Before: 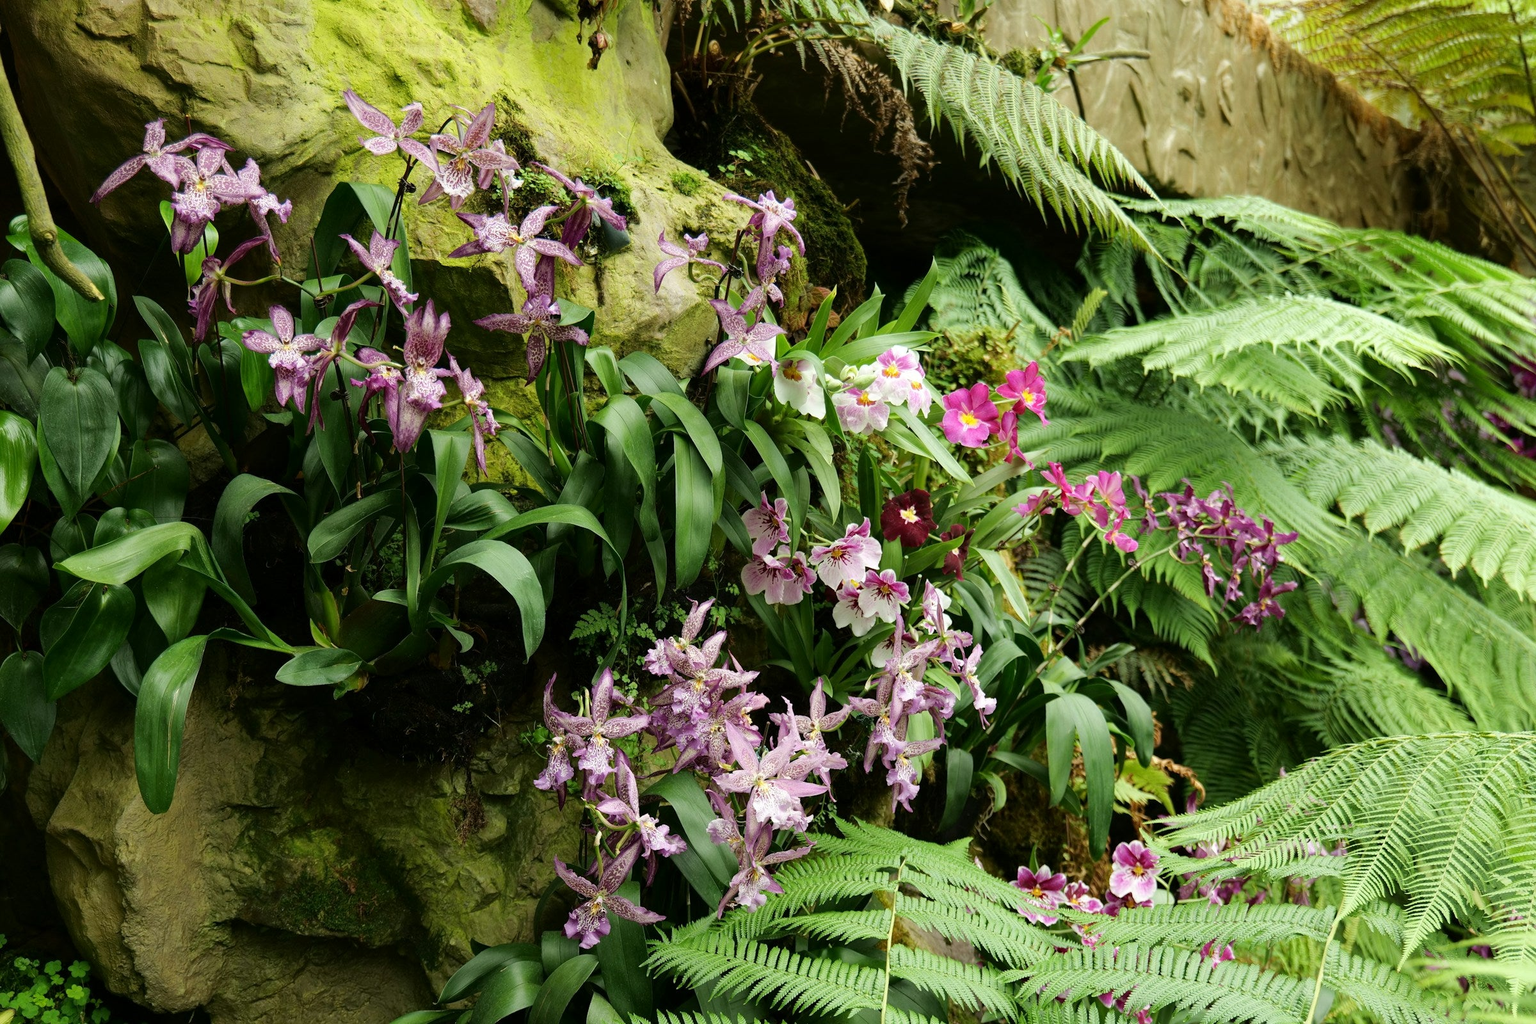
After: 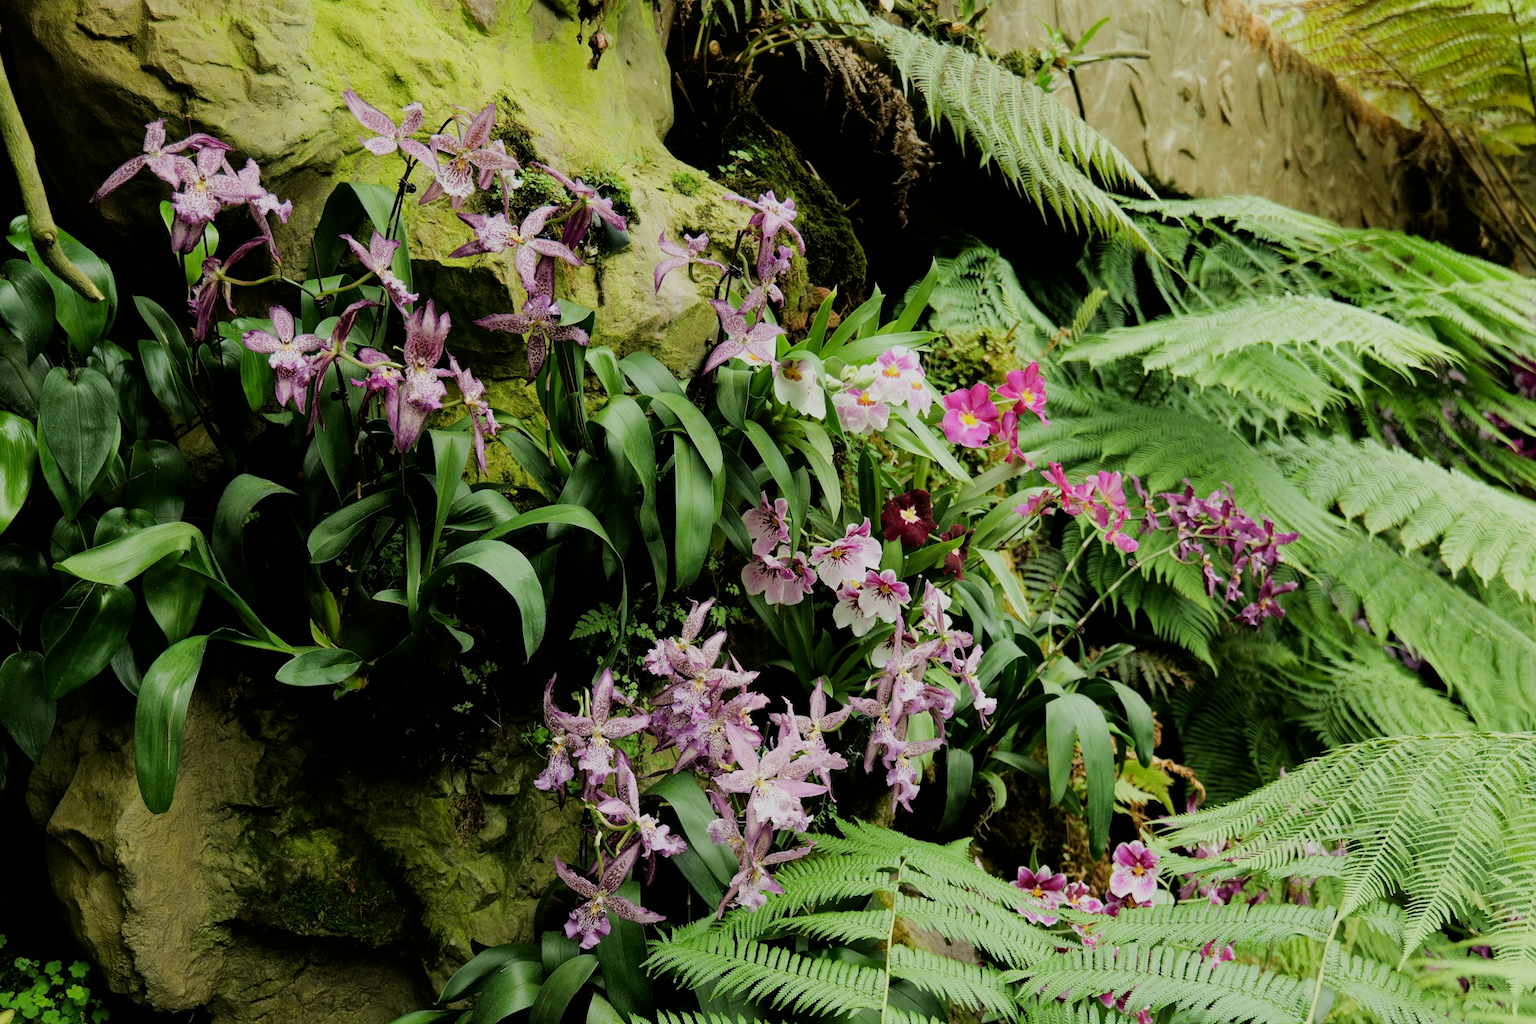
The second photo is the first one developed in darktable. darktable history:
filmic rgb: black relative exposure -7.65 EV, white relative exposure 4.56 EV, hardness 3.61
exposure: black level correction 0.001, compensate highlight preservation false
